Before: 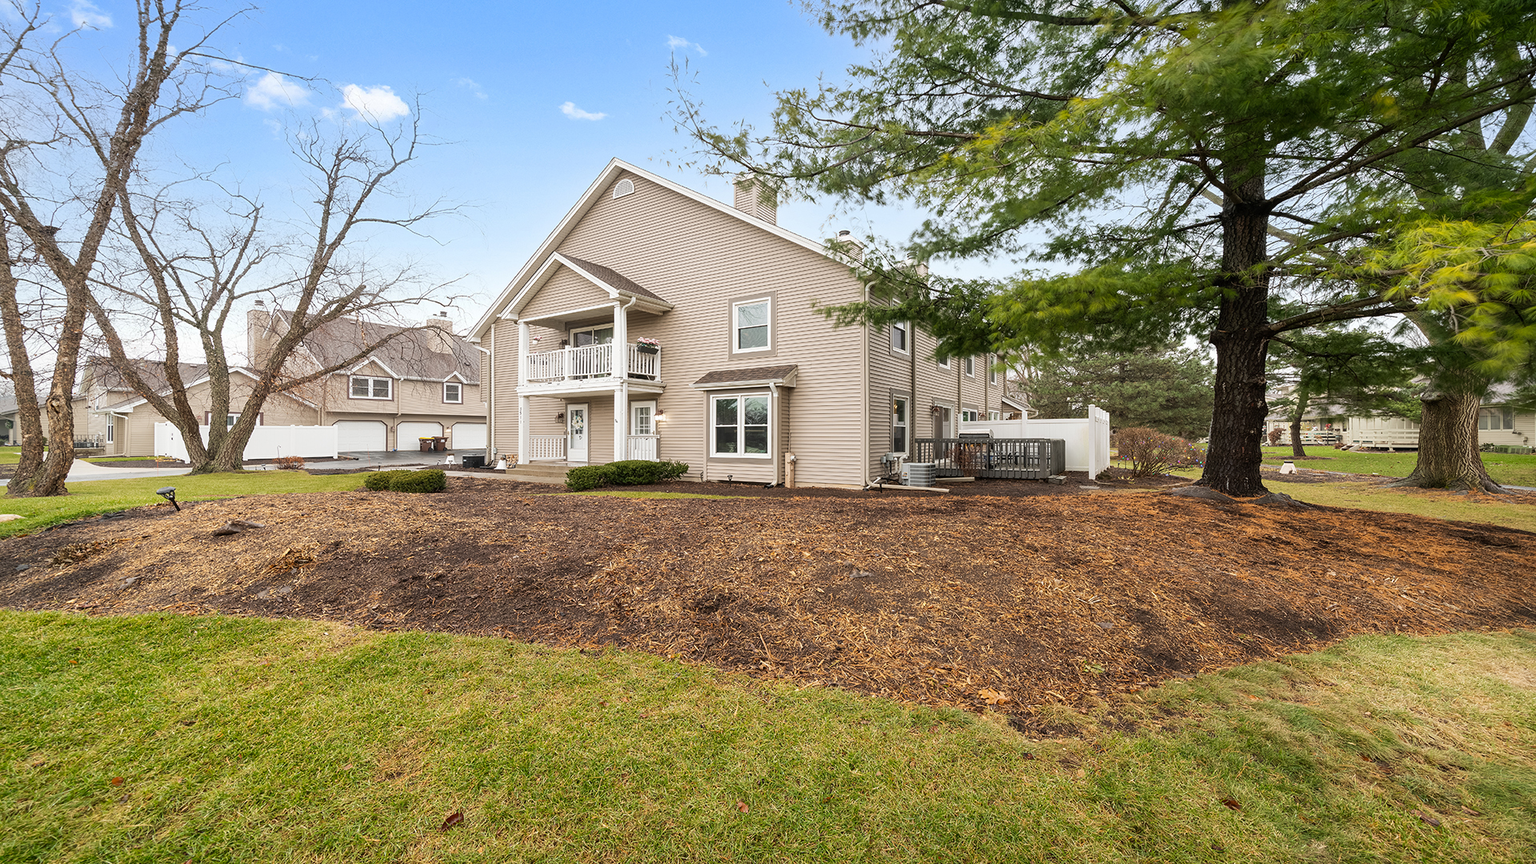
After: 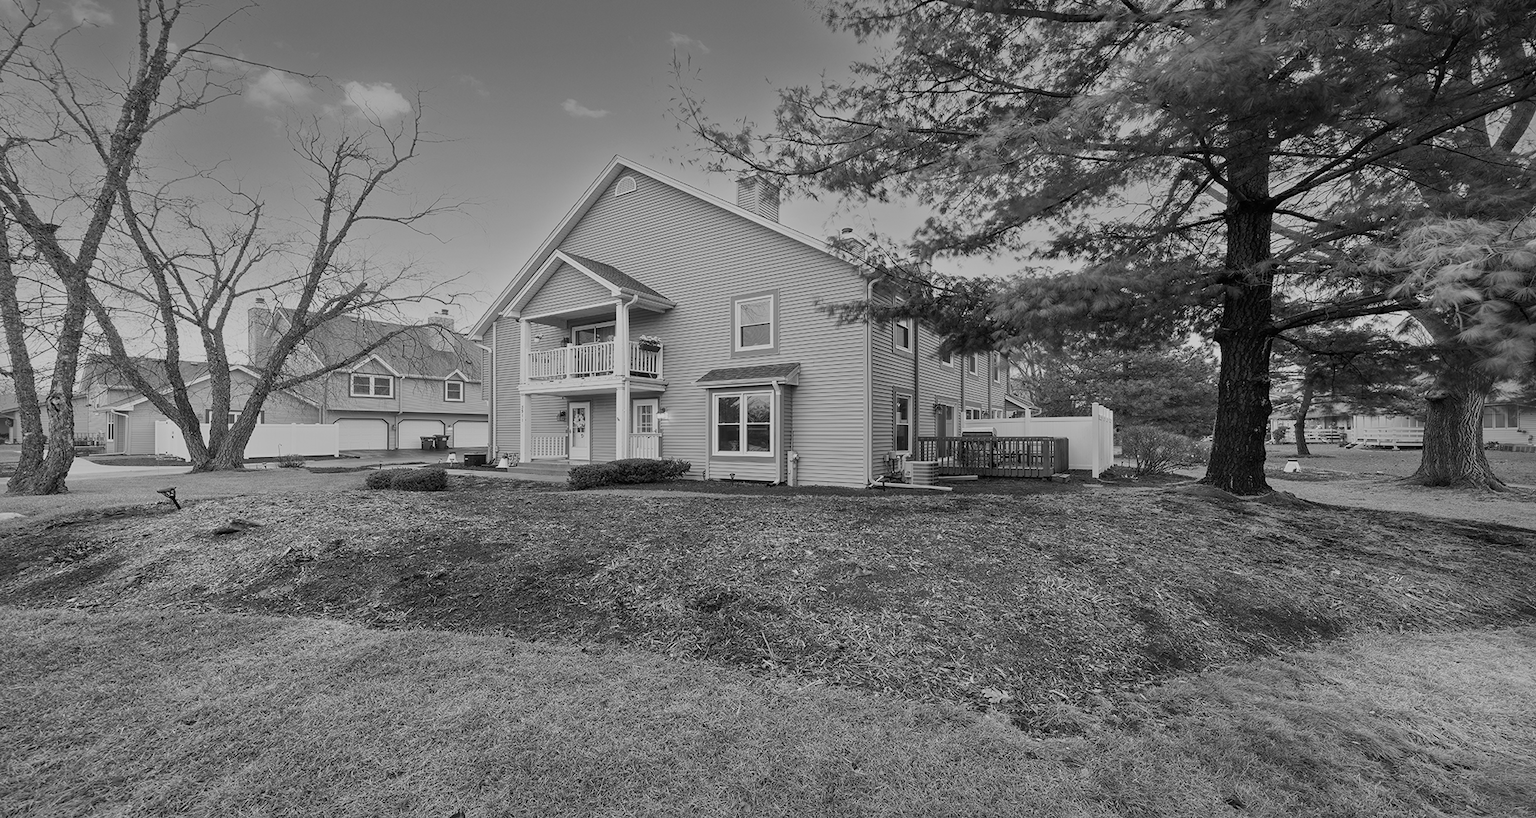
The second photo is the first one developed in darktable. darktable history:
color calibration: illuminant as shot in camera, x 0.358, y 0.373, temperature 4628.91 K
monochrome: a 79.32, b 81.83, size 1.1
white balance: emerald 1
color correction: highlights a* -0.482, highlights b* 0.161, shadows a* 4.66, shadows b* 20.72
crop: top 0.448%, right 0.264%, bottom 5.045%
